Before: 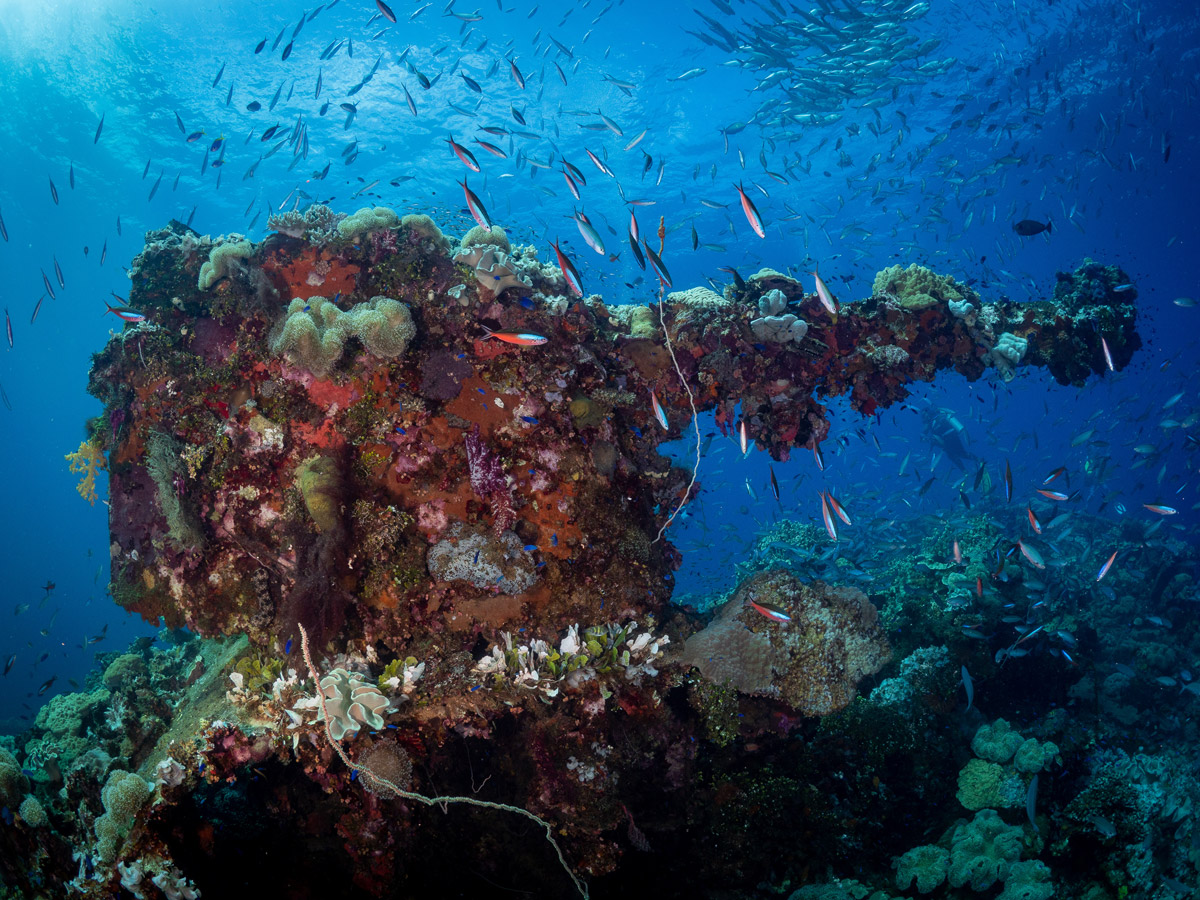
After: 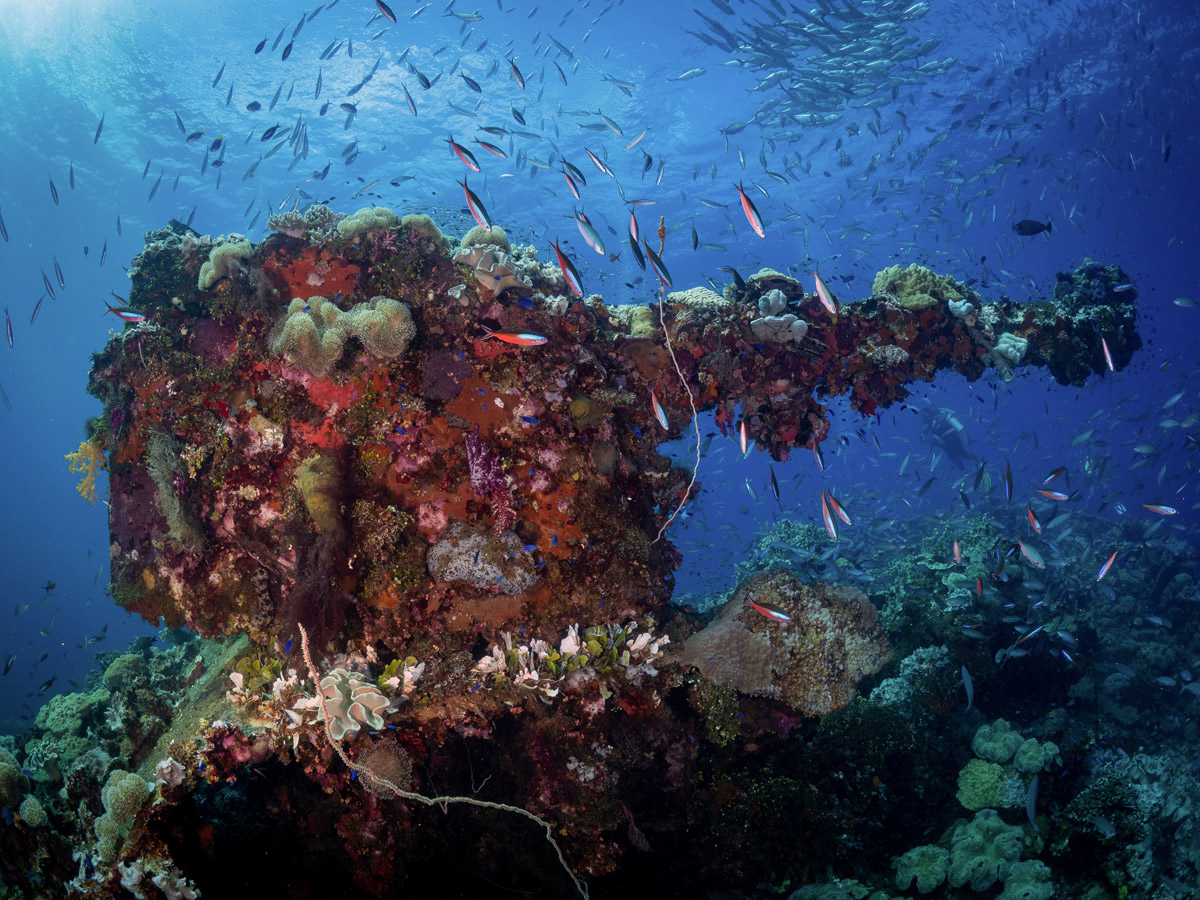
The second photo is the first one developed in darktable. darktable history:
color correction: highlights a* 12.41, highlights b* 5.49
